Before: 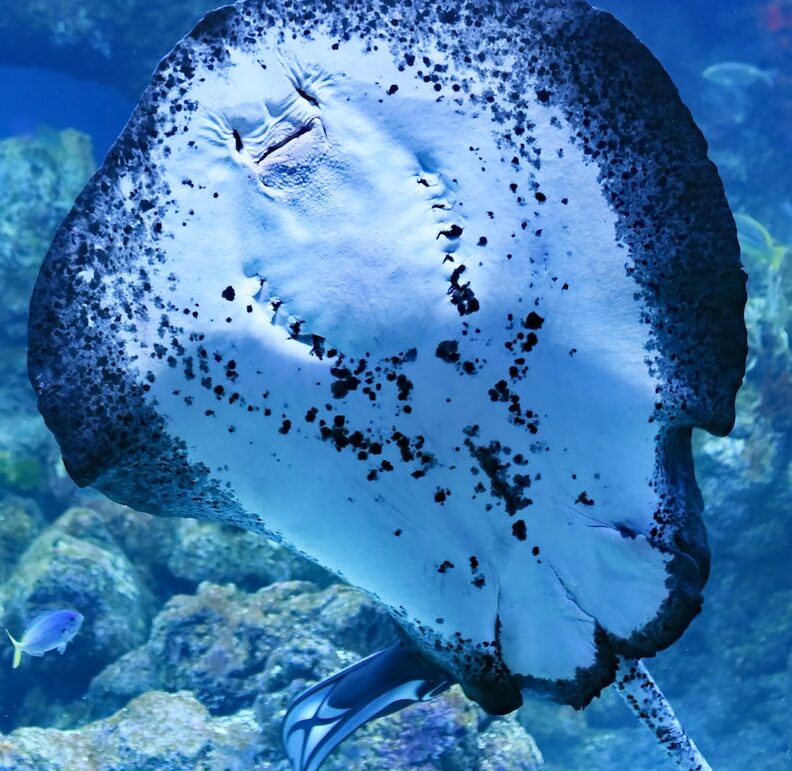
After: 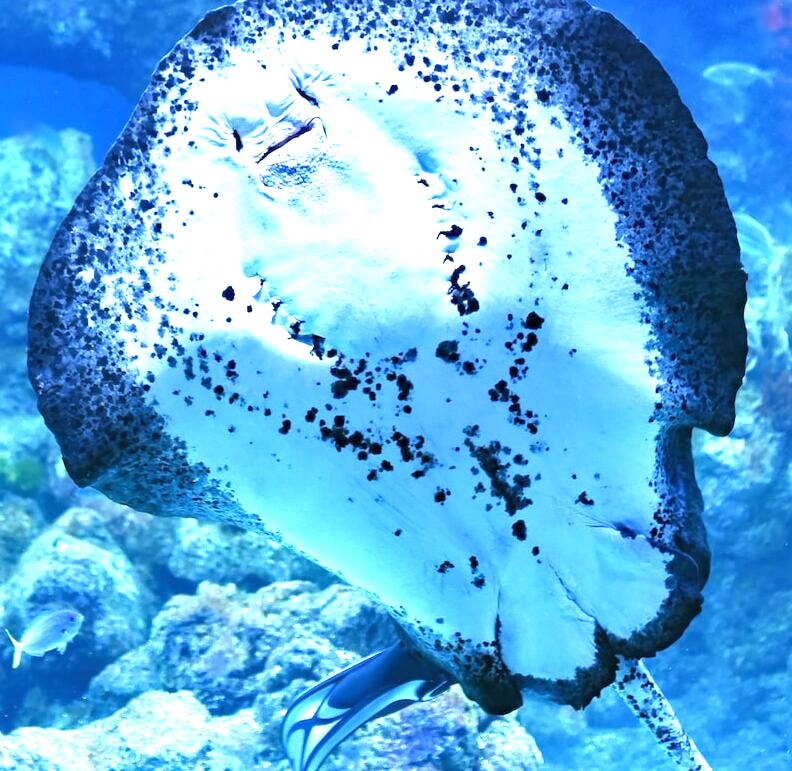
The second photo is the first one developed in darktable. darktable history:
exposure: black level correction 0, exposure 1.296 EV, compensate highlight preservation false
